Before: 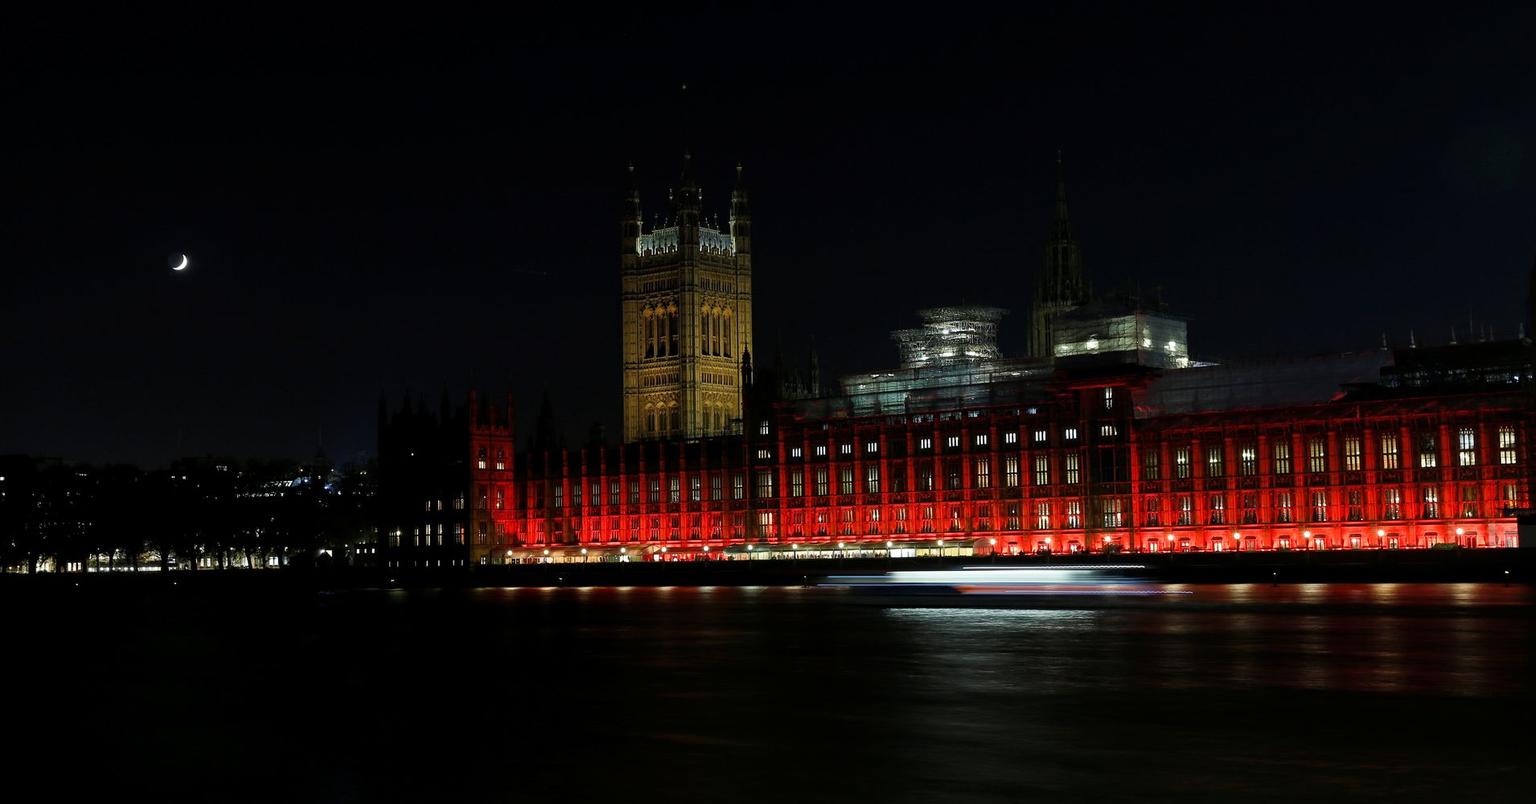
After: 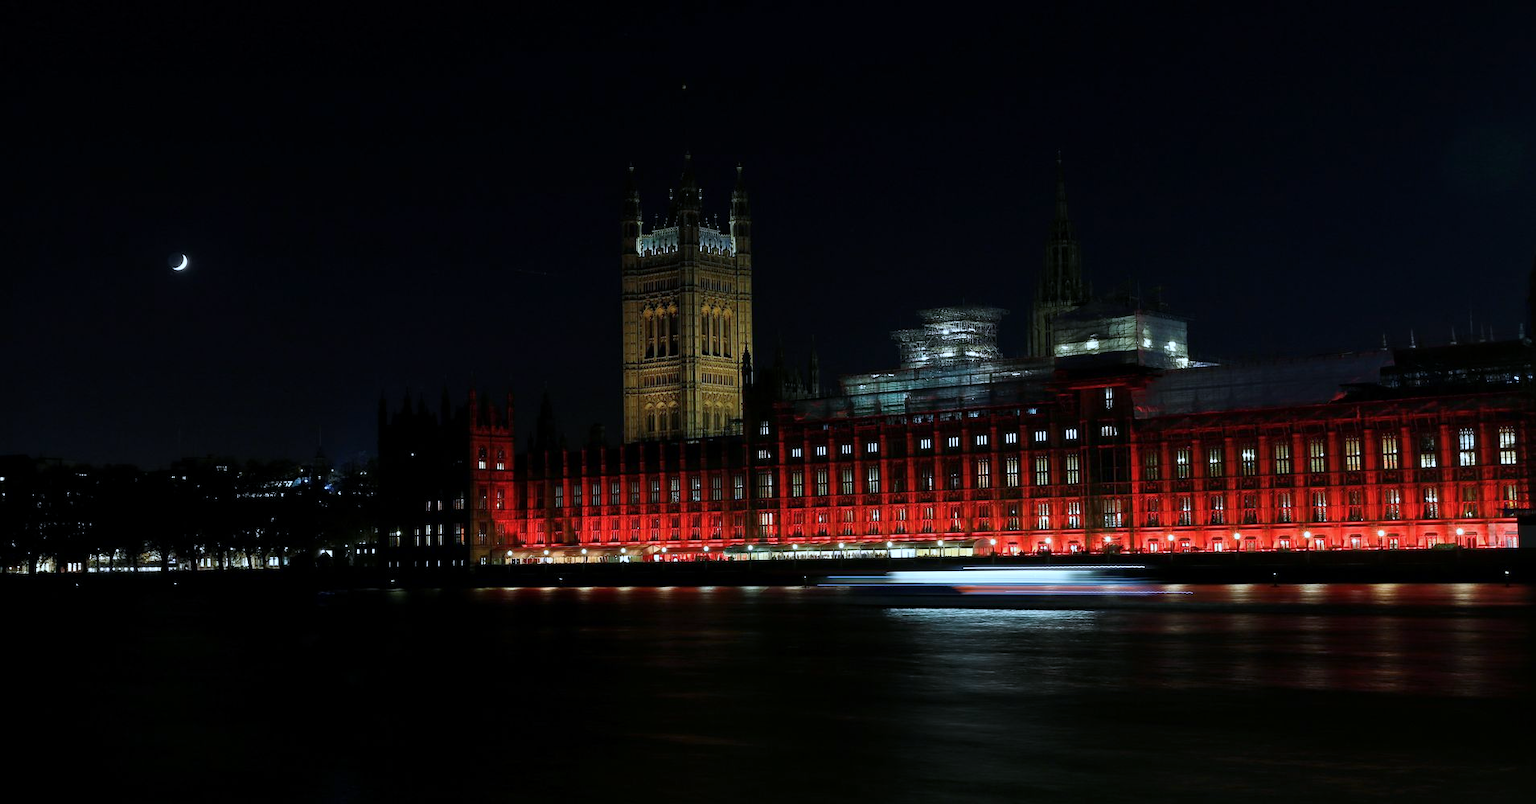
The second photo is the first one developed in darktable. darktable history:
color calibration: x 0.38, y 0.391, temperature 4087.9 K
